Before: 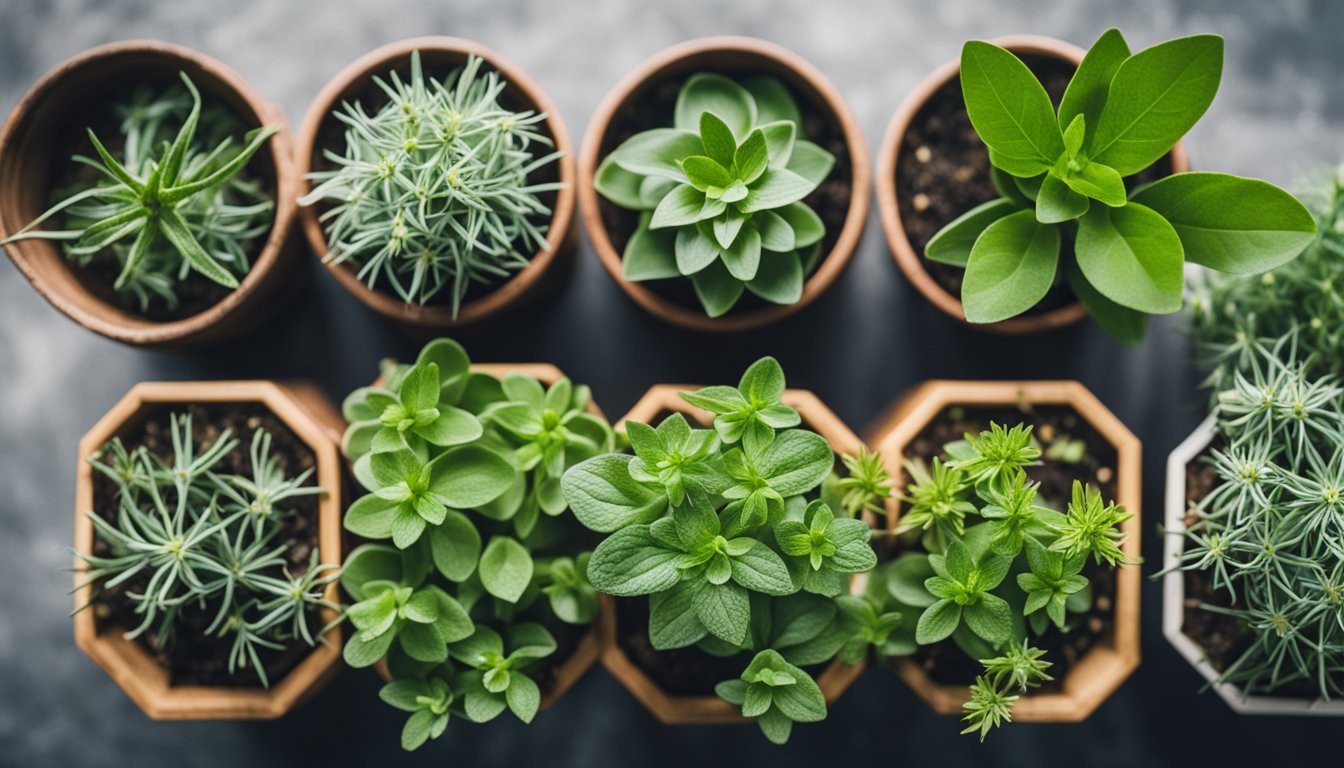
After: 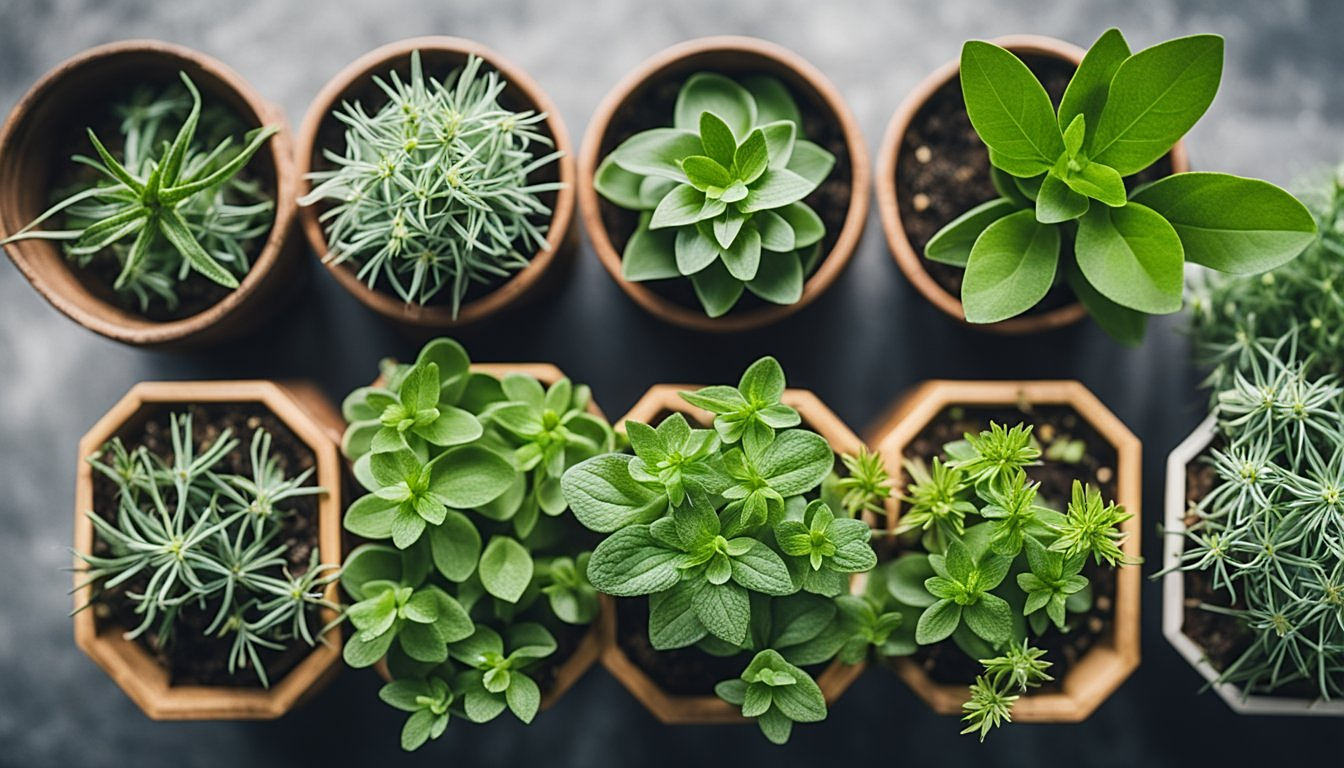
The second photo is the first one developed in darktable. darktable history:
color correction: highlights a* -0.137, highlights b* 0.137
sharpen: on, module defaults
